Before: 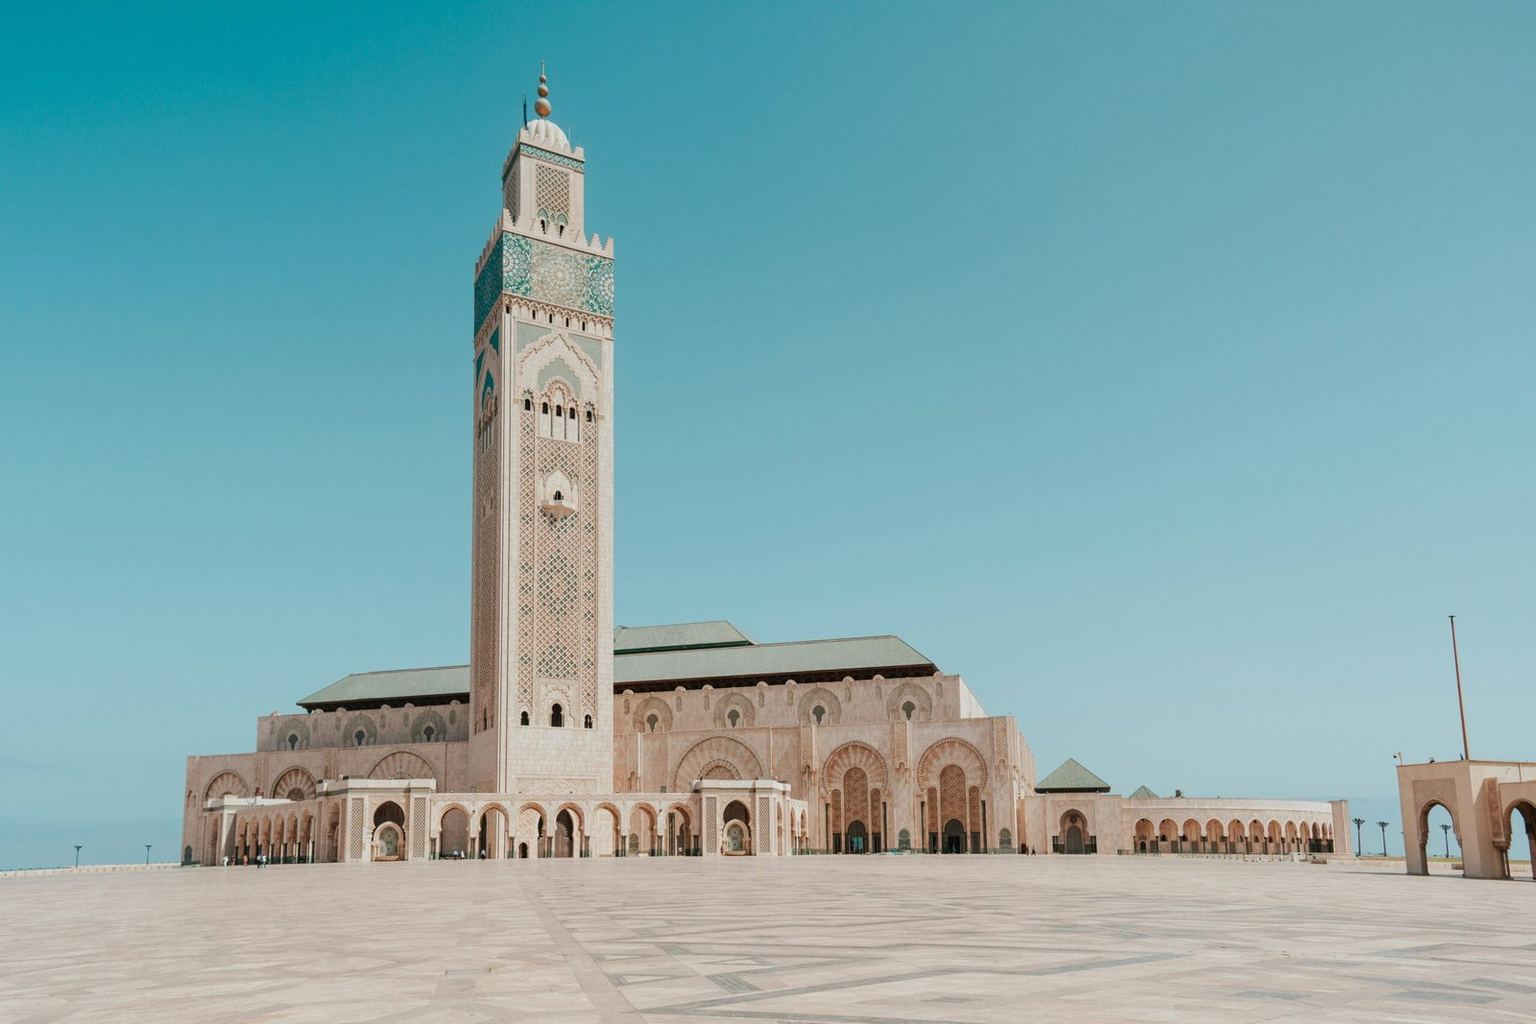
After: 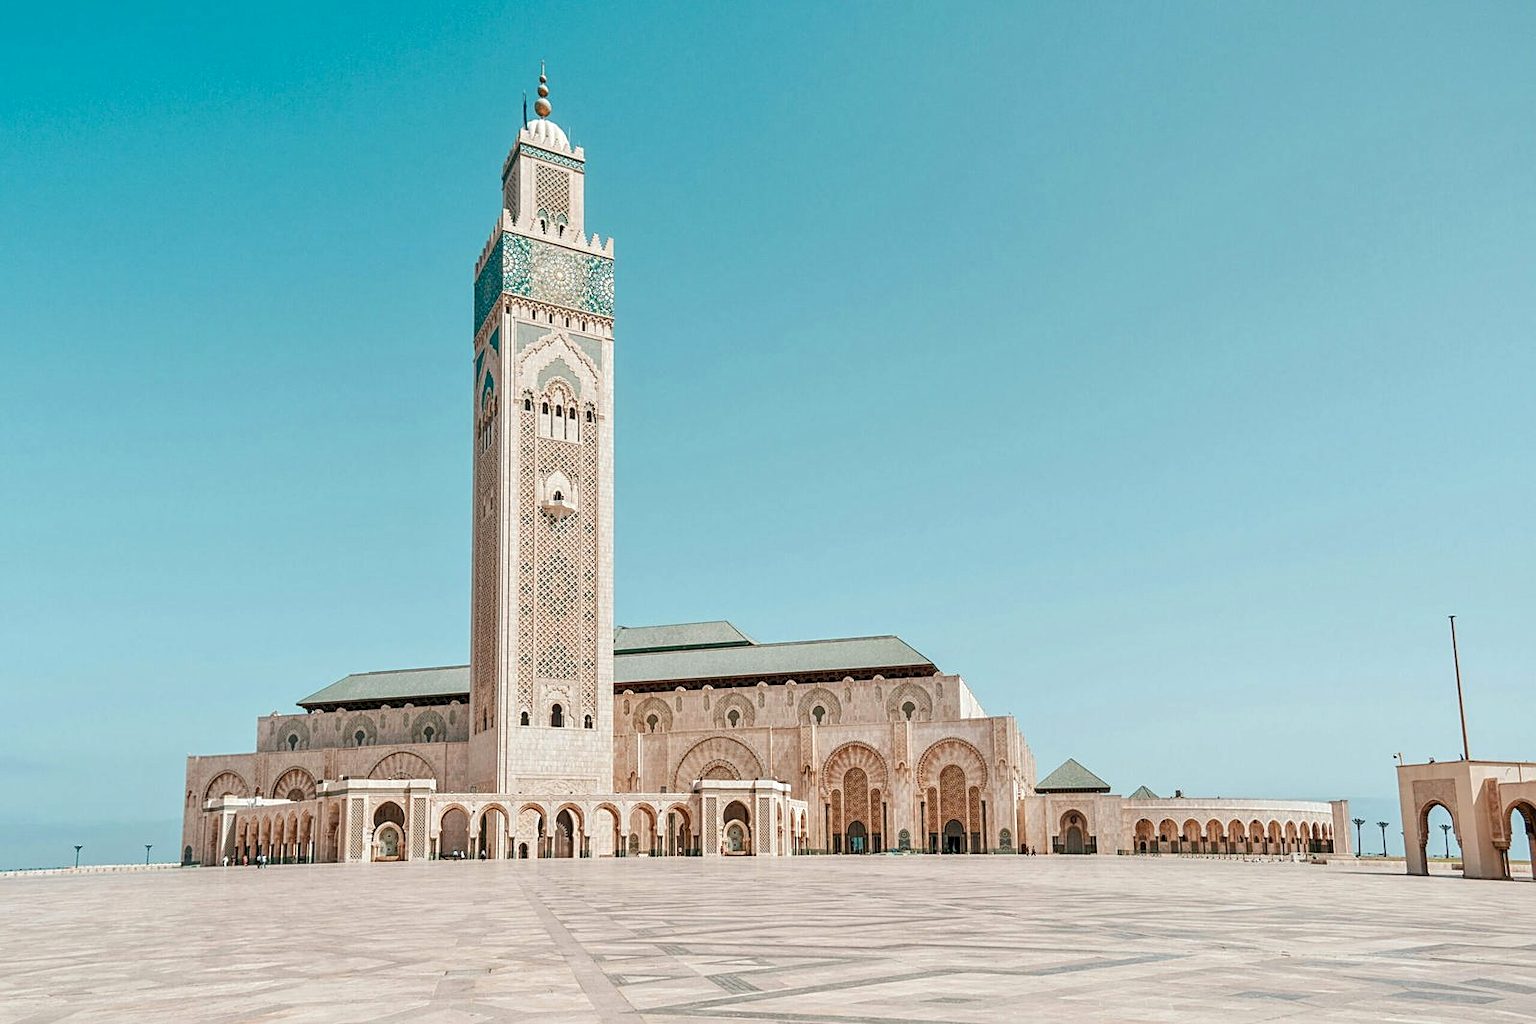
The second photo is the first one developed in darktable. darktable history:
sharpen: on, module defaults
tone equalizer: -7 EV 0.15 EV, -6 EV 0.6 EV, -5 EV 1.15 EV, -4 EV 1.33 EV, -3 EV 1.15 EV, -2 EV 0.6 EV, -1 EV 0.15 EV, mask exposure compensation -0.5 EV
local contrast: detail 144%
exposure: exposure 0.131 EV, compensate highlight preservation false
